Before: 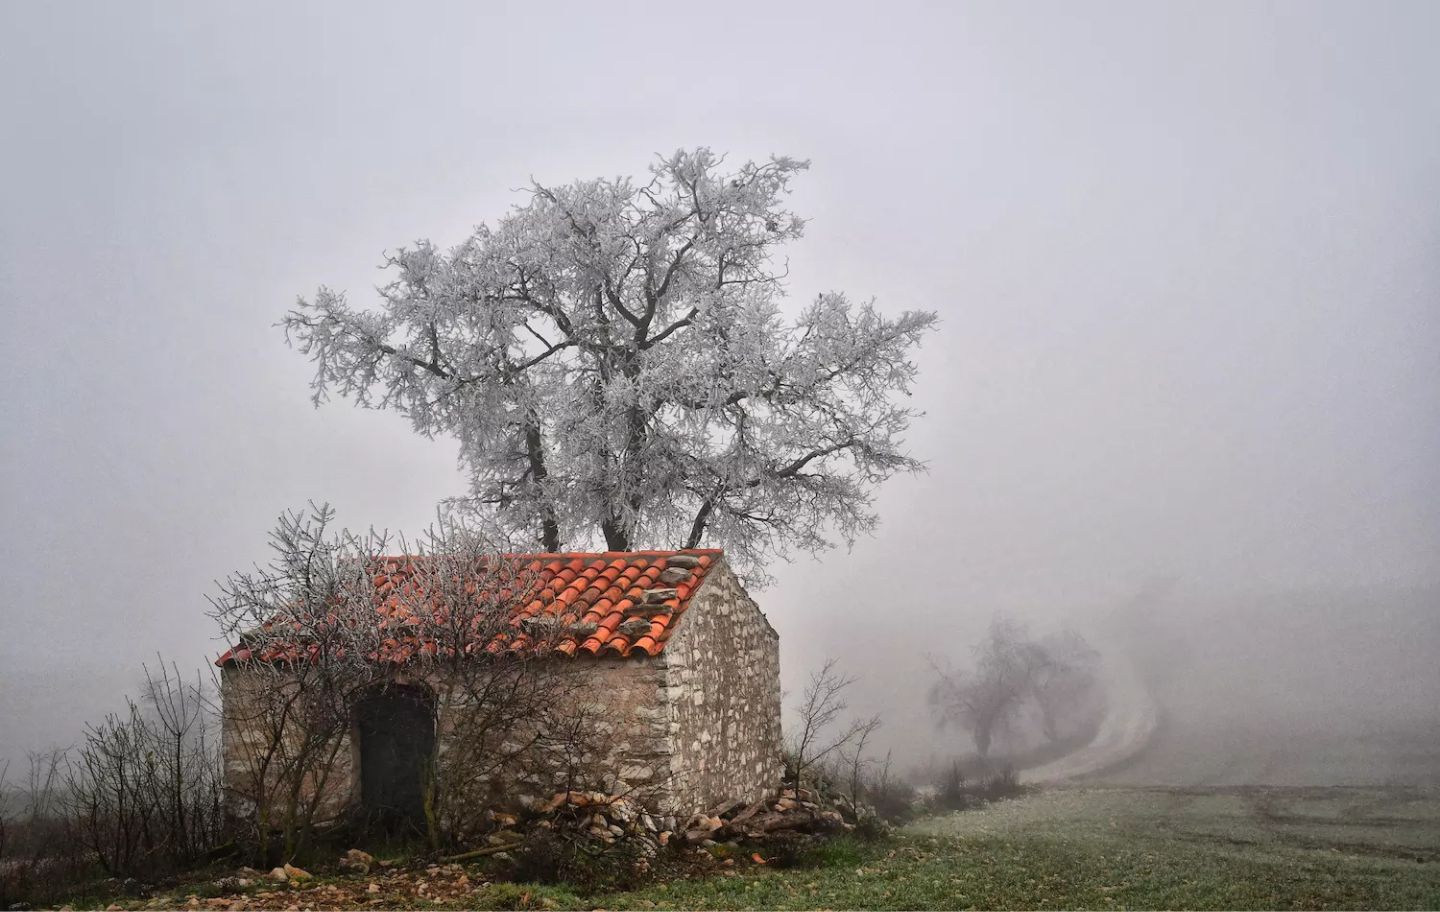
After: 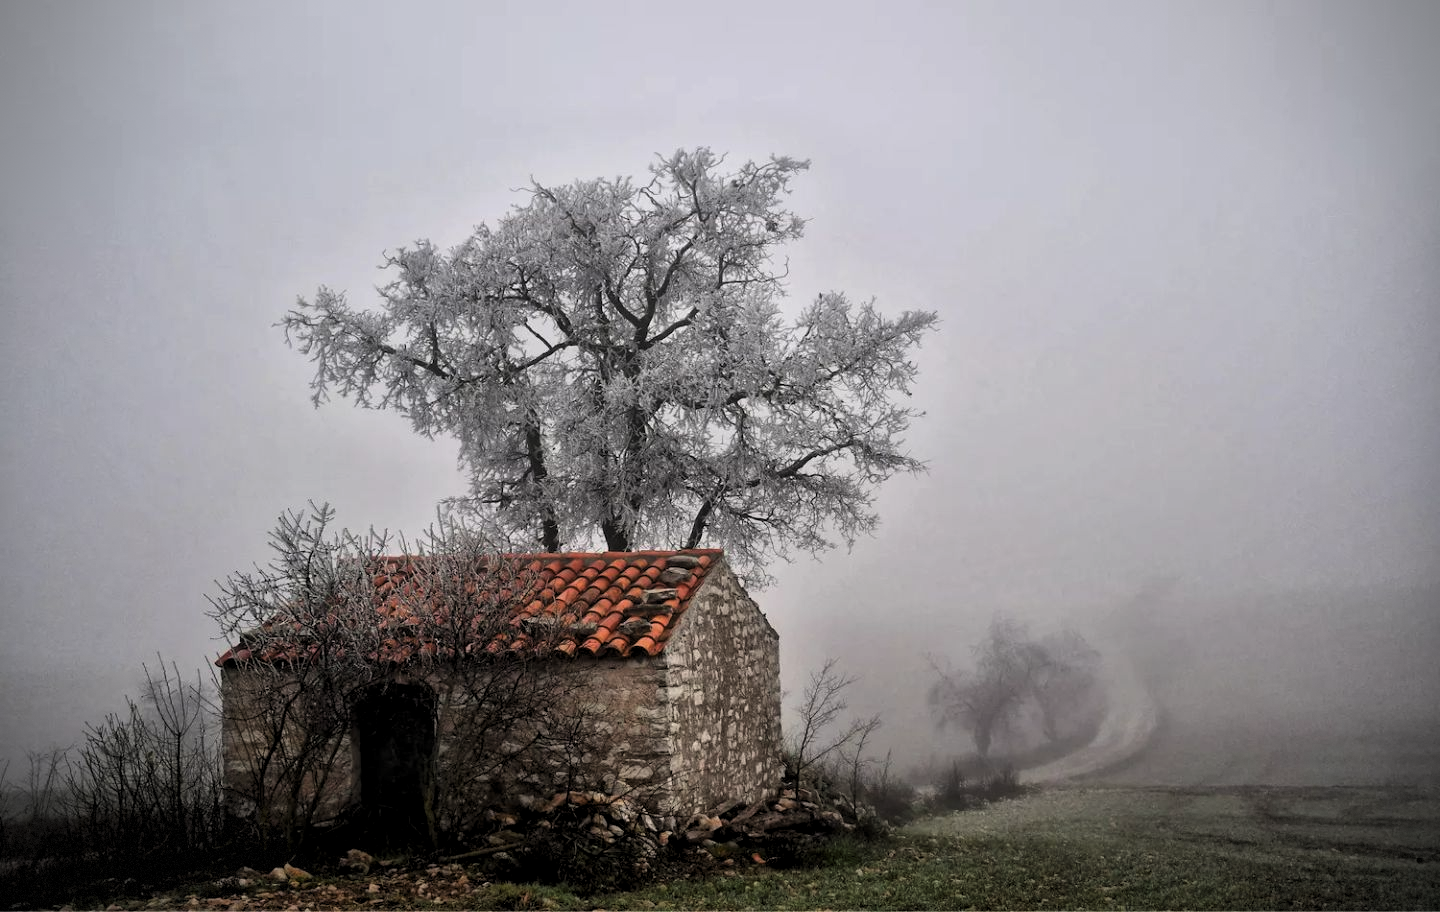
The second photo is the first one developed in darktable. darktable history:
levels: levels [0.116, 0.574, 1]
vignetting: dithering 8-bit output, unbound false
